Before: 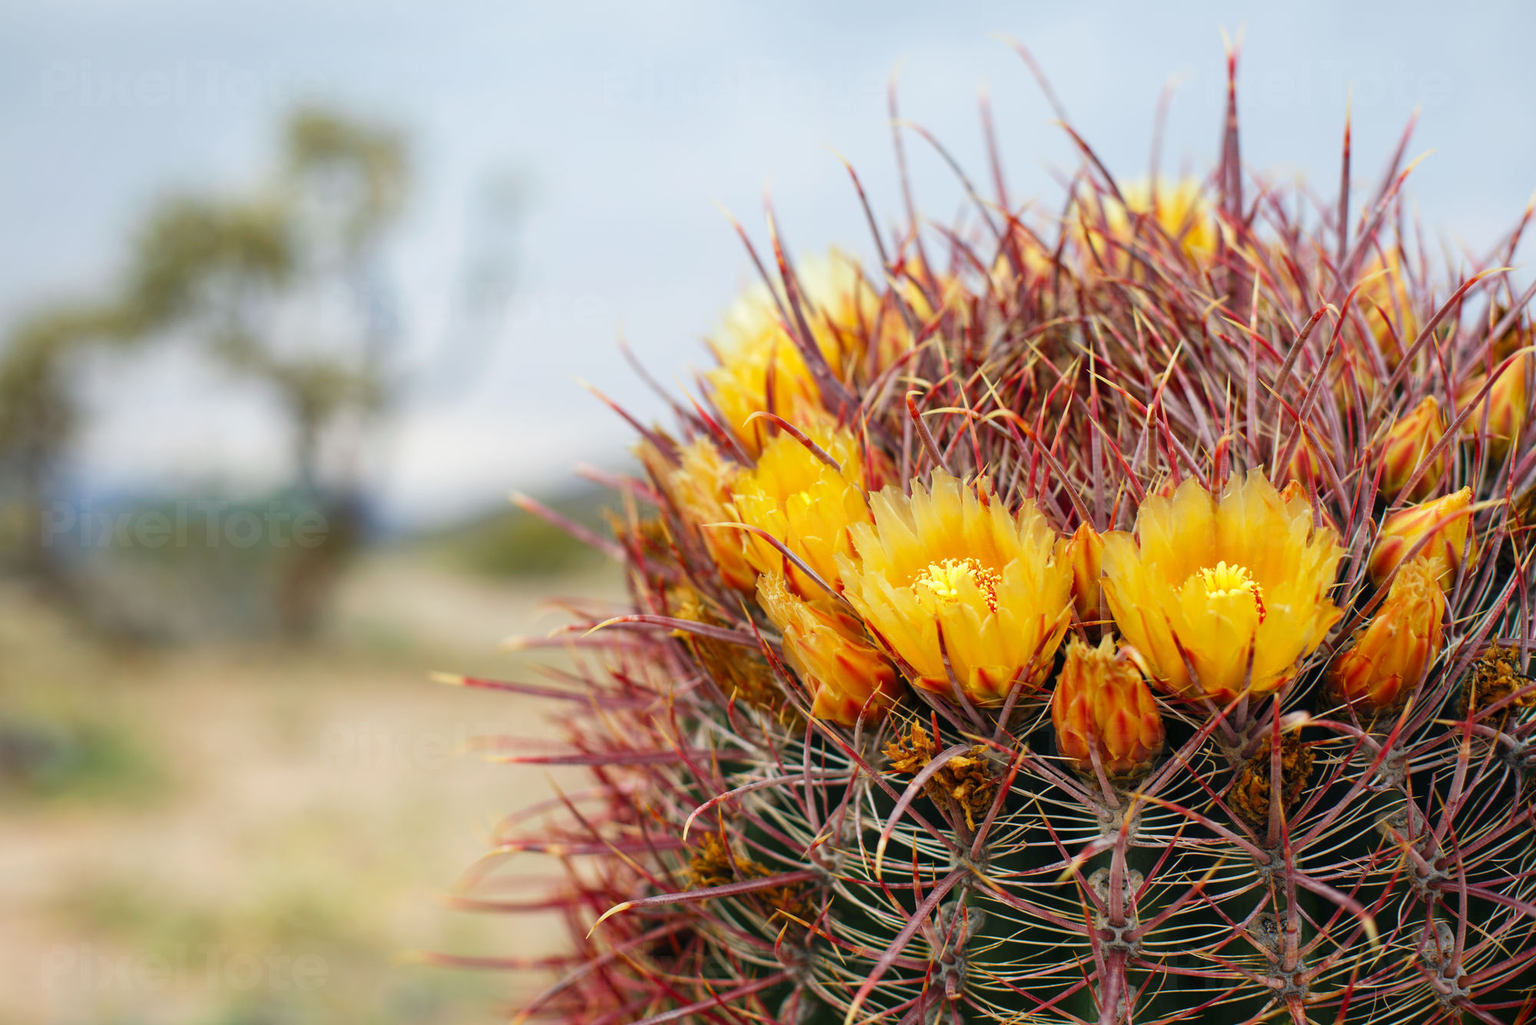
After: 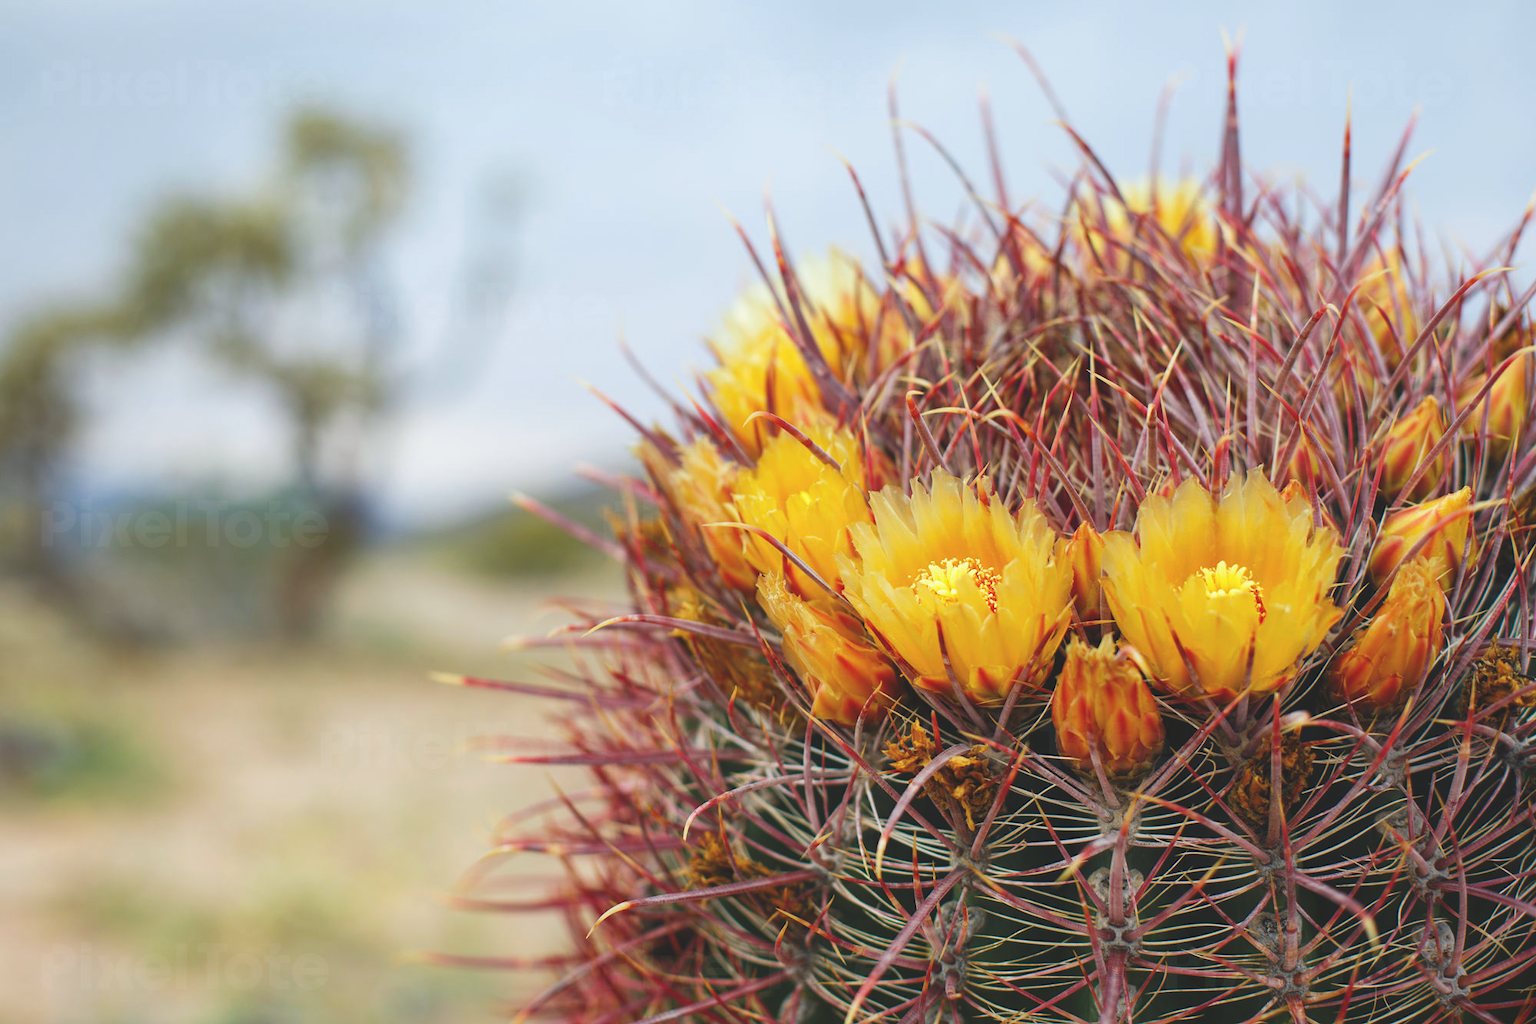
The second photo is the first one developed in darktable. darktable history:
exposure: black level correction -0.015, compensate highlight preservation false
white balance: red 0.982, blue 1.018
